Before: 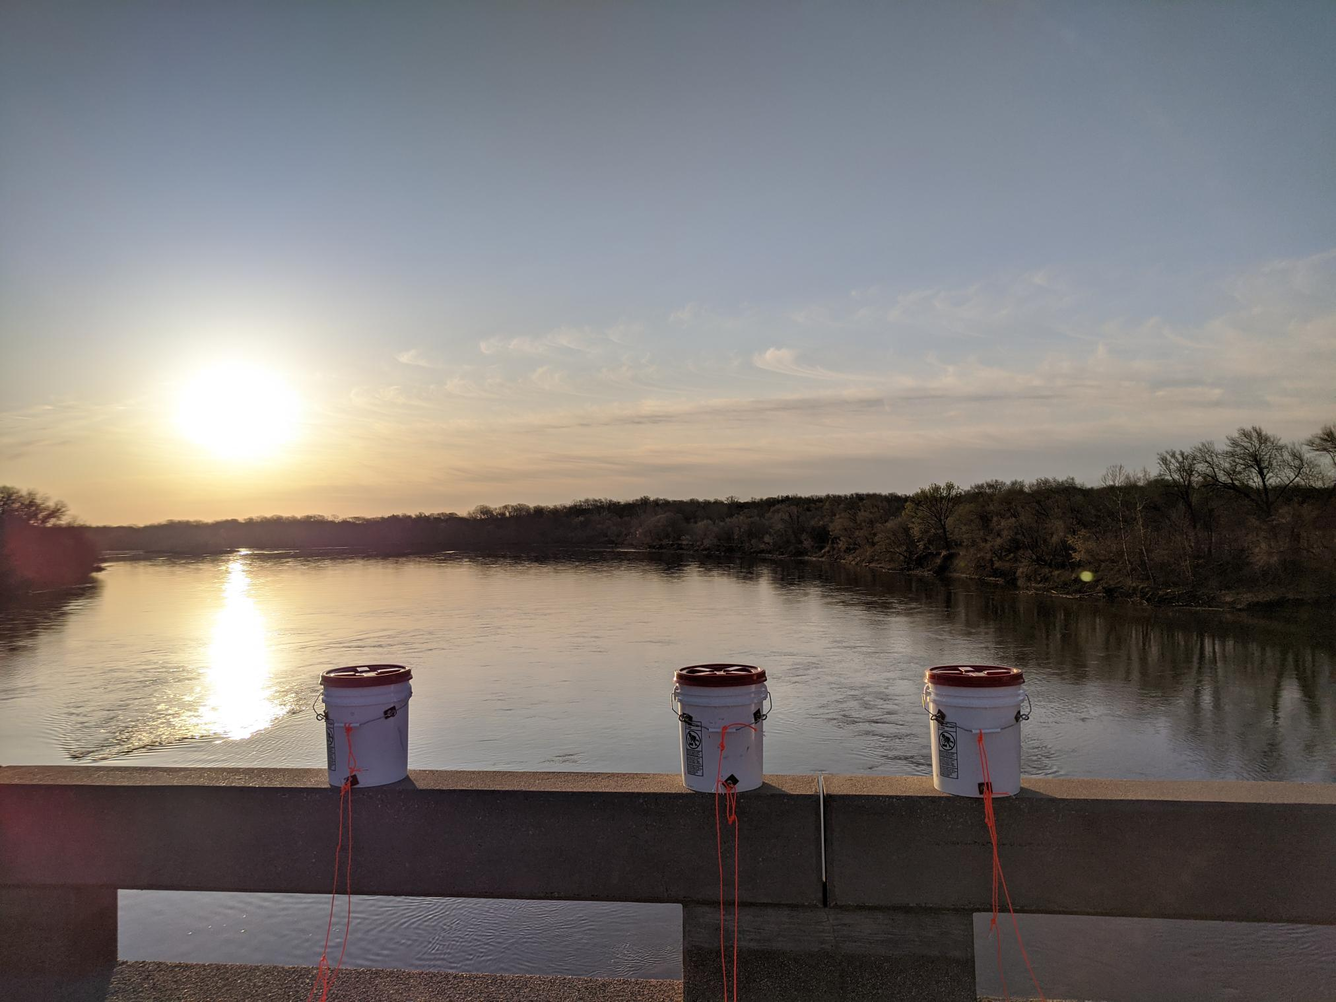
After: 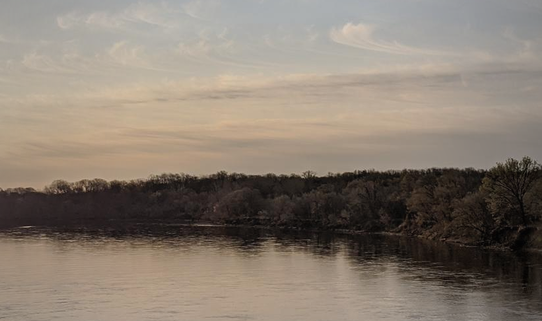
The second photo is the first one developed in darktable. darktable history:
crop: left 31.672%, top 32.488%, right 27.715%, bottom 35.394%
local contrast: detail 109%
vignetting: fall-off start 72.57%, fall-off radius 108.52%, width/height ratio 0.731
